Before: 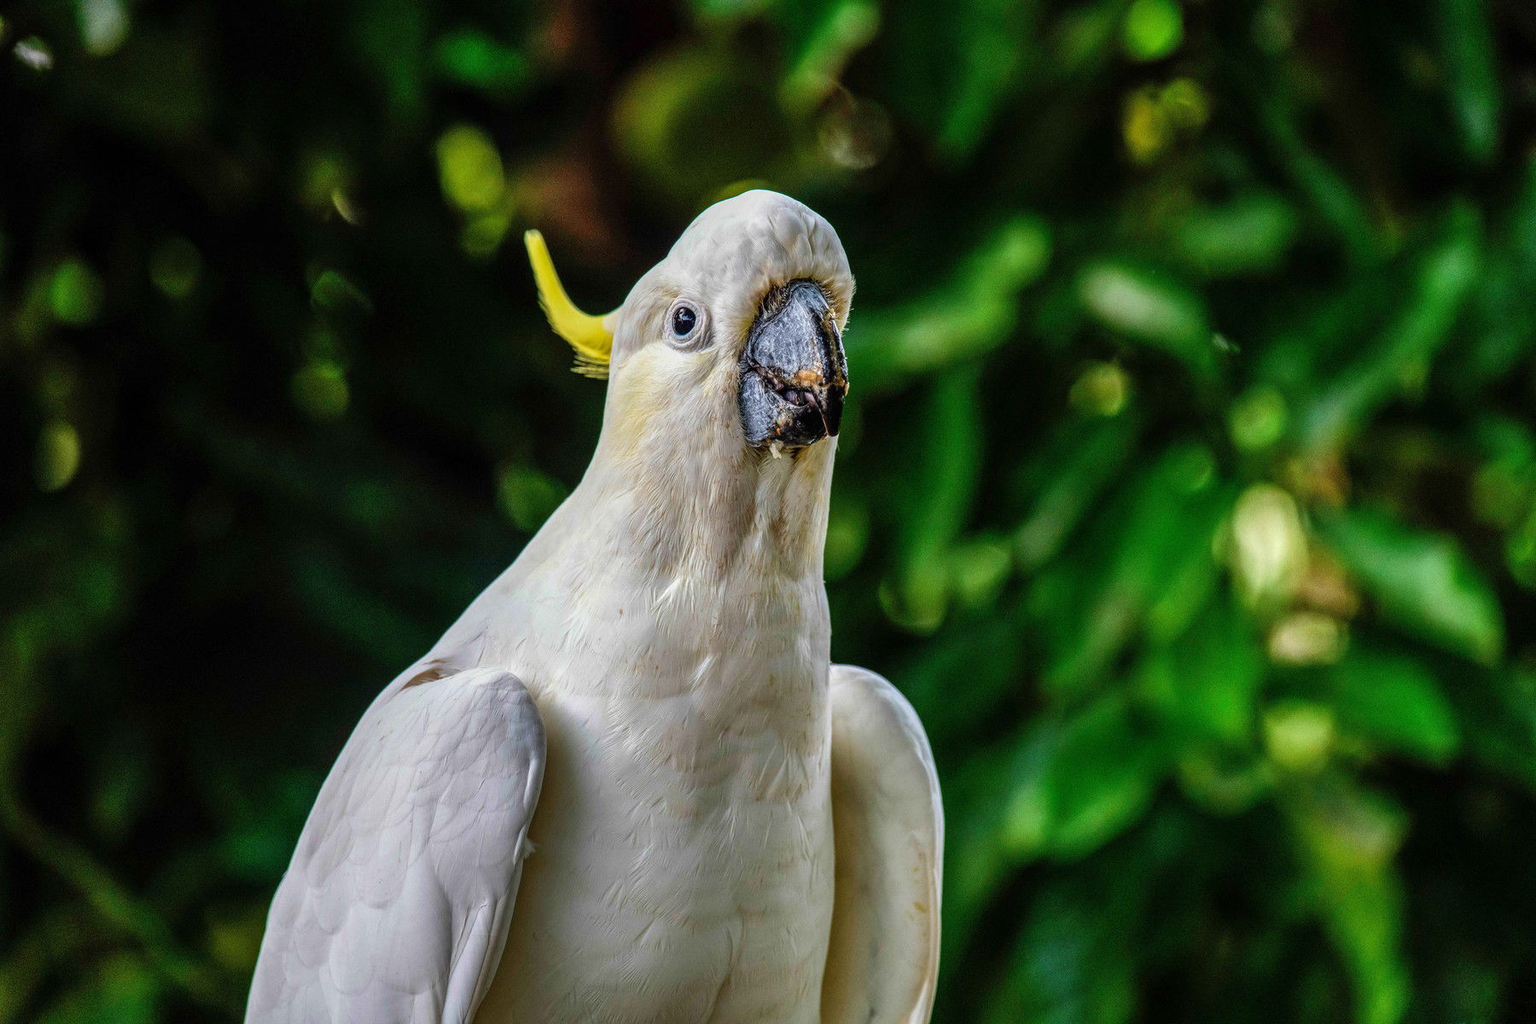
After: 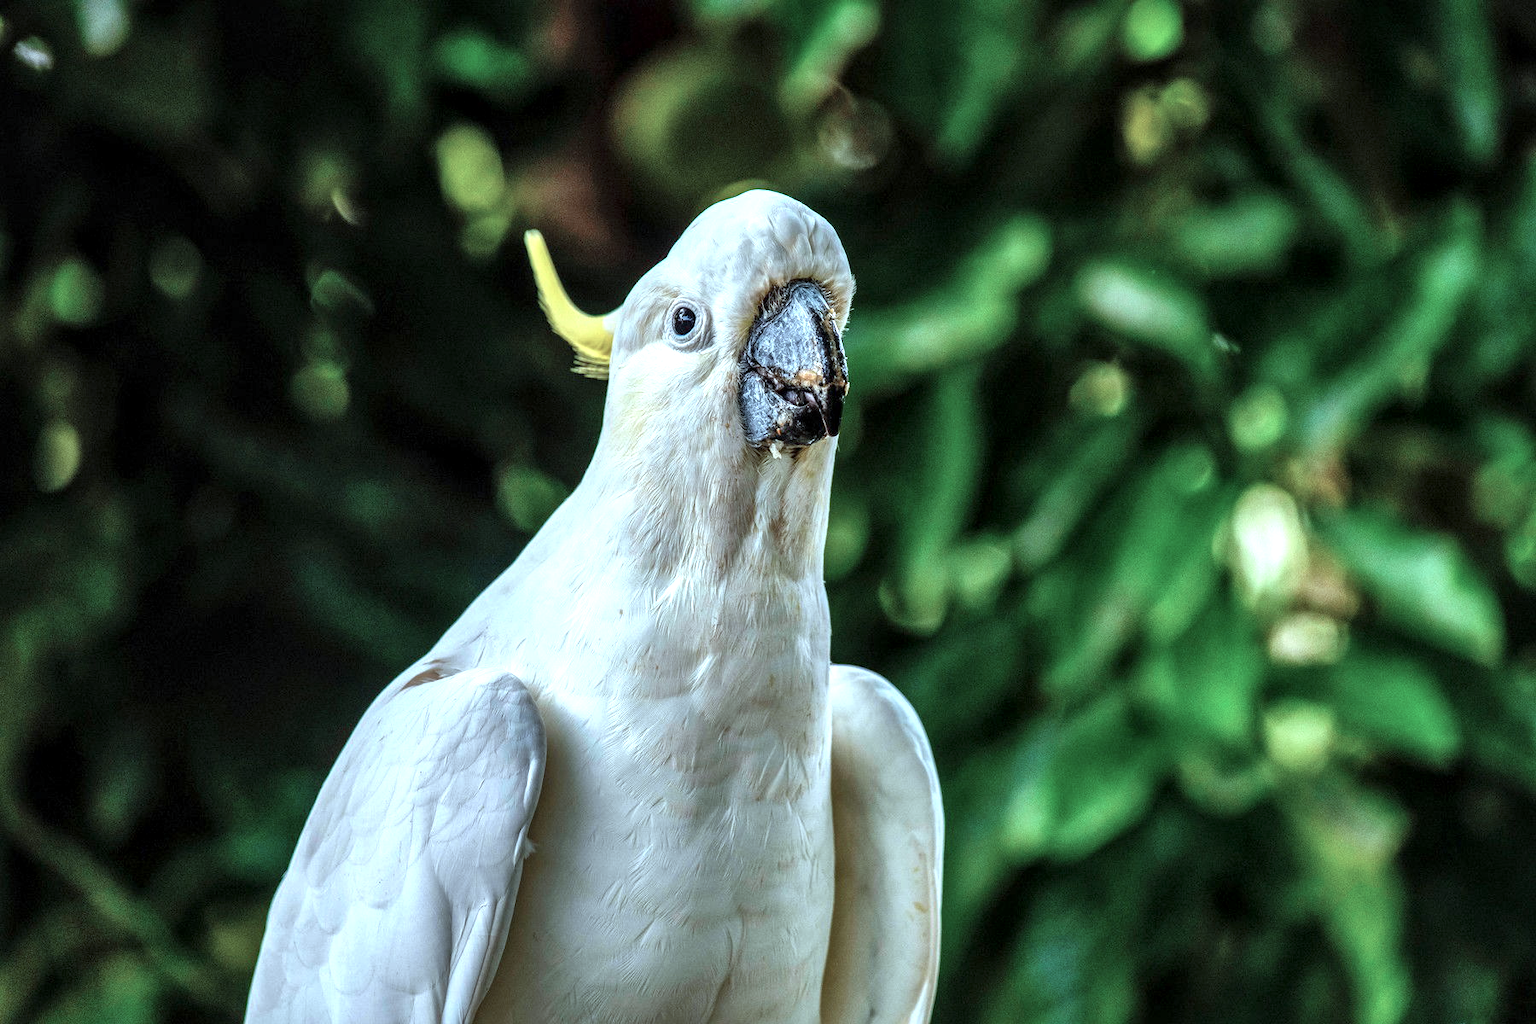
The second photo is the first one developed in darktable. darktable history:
exposure: black level correction 0, exposure 0.7 EV, compensate exposure bias true, compensate highlight preservation false
local contrast: mode bilateral grid, contrast 20, coarseness 50, detail 132%, midtone range 0.2
color correction: highlights a* -12.64, highlights b* -18.1, saturation 0.7
